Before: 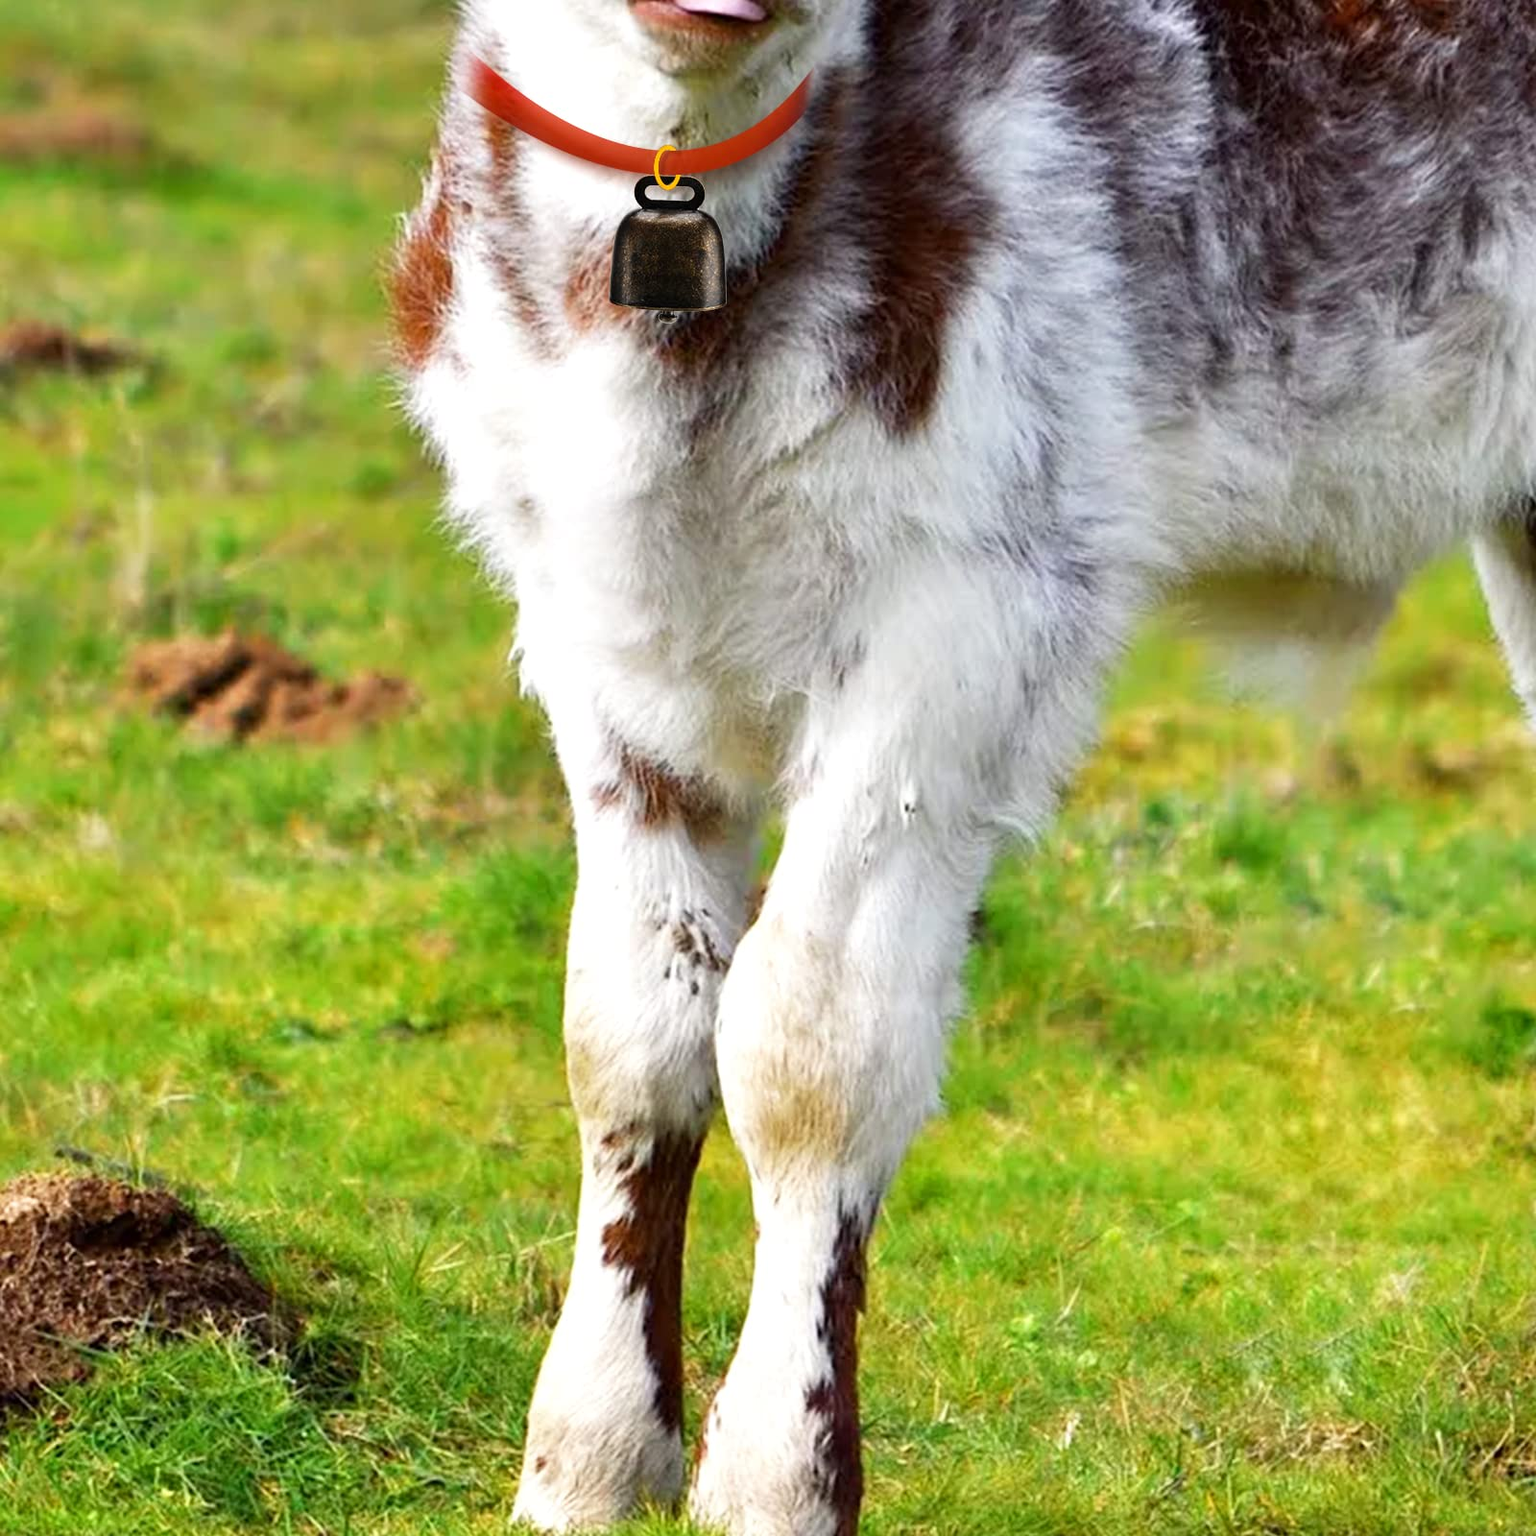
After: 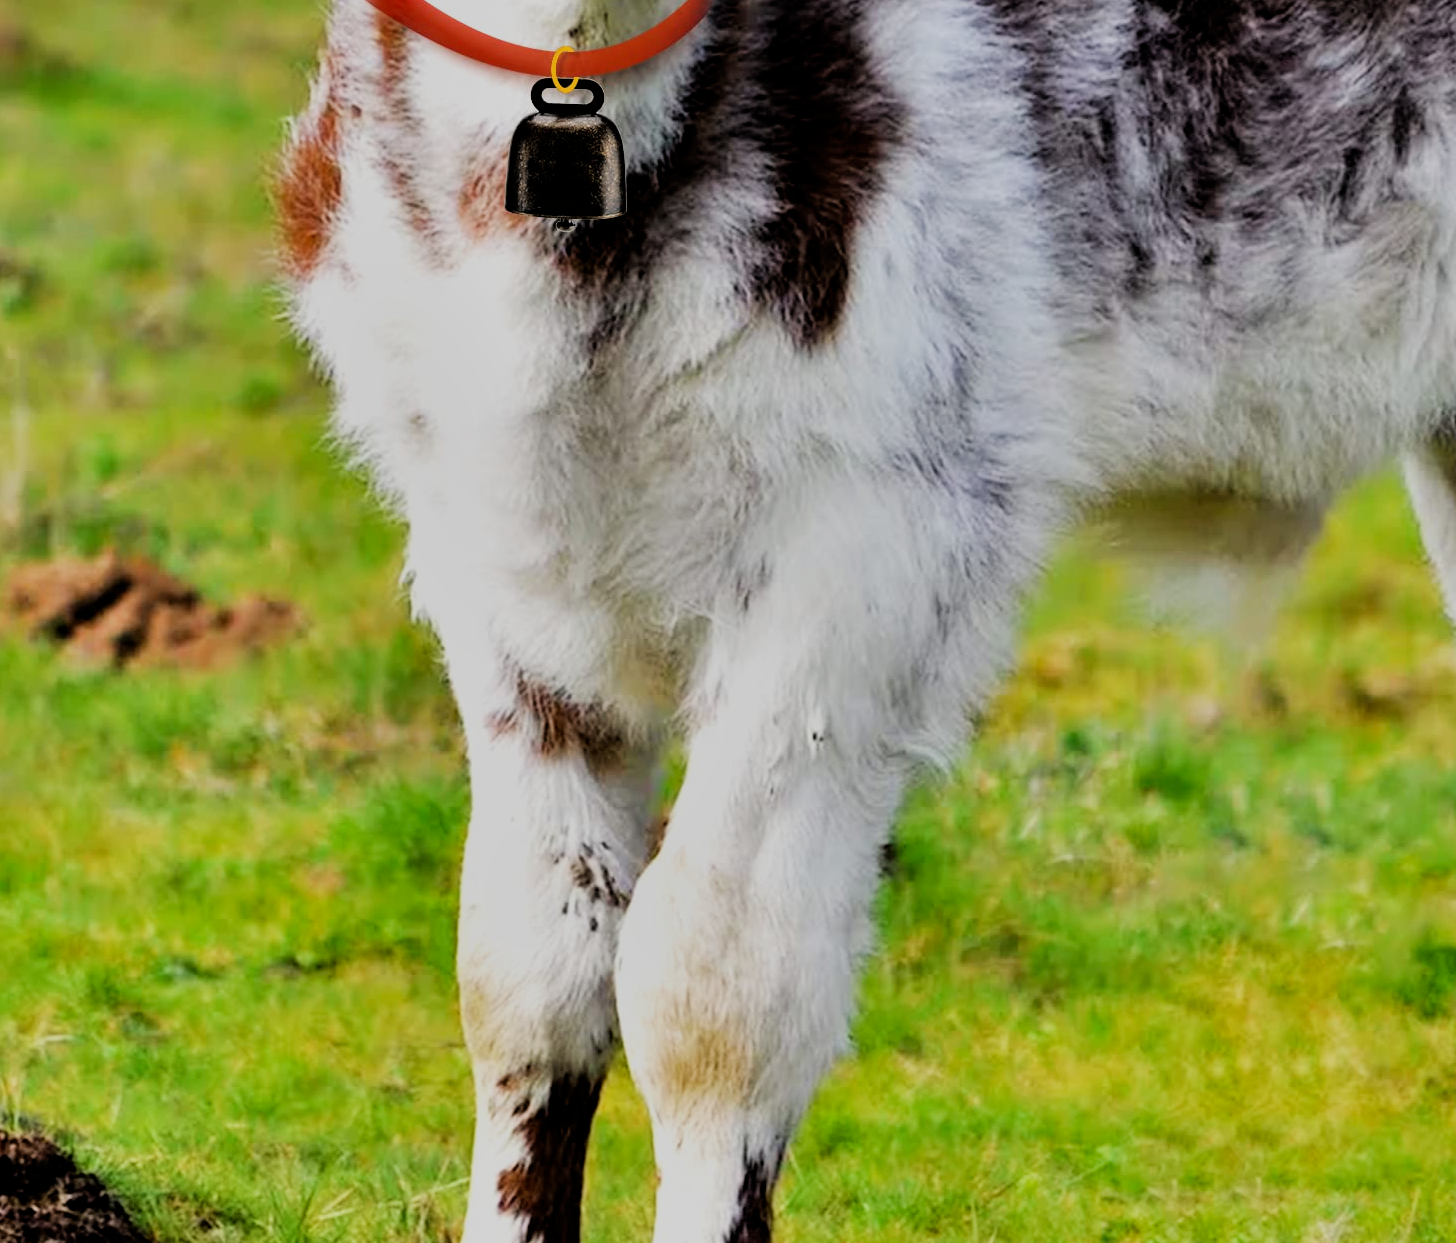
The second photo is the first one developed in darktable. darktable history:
shadows and highlights: shadows 22.7, highlights -48.71, soften with gaussian
crop: left 8.155%, top 6.611%, bottom 15.385%
filmic rgb: black relative exposure -4.14 EV, white relative exposure 5.1 EV, hardness 2.11, contrast 1.165
